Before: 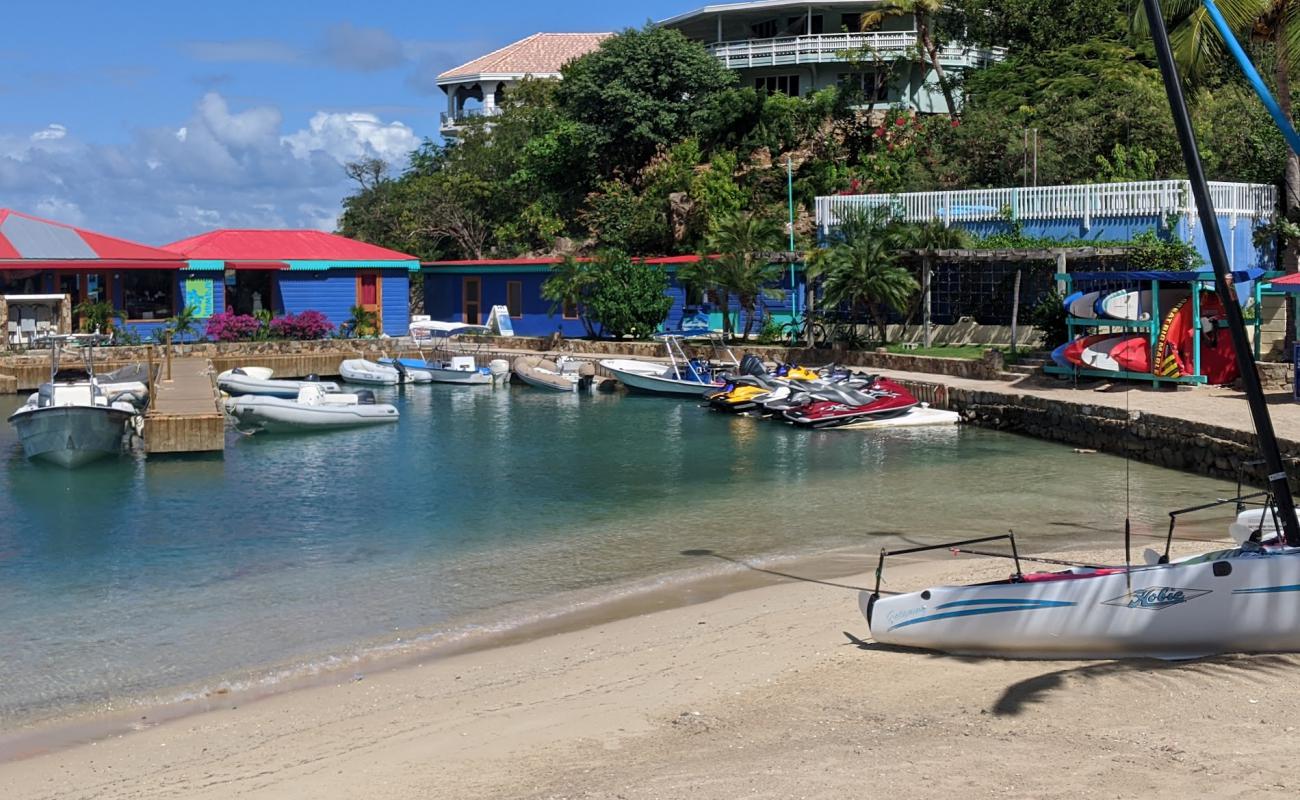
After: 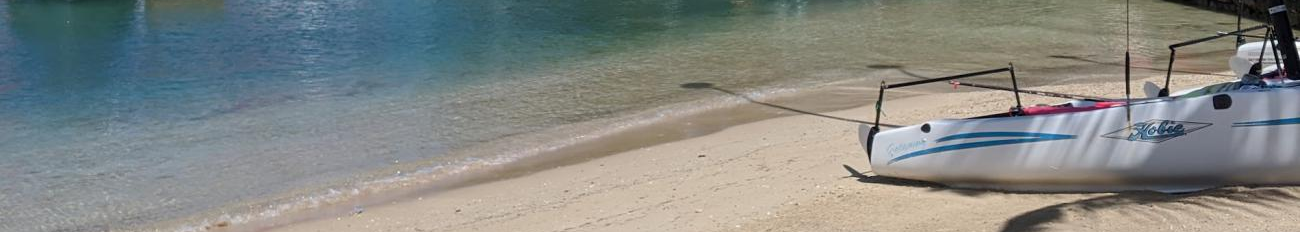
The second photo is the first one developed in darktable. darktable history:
crop and rotate: top 58.593%, bottom 12.355%
